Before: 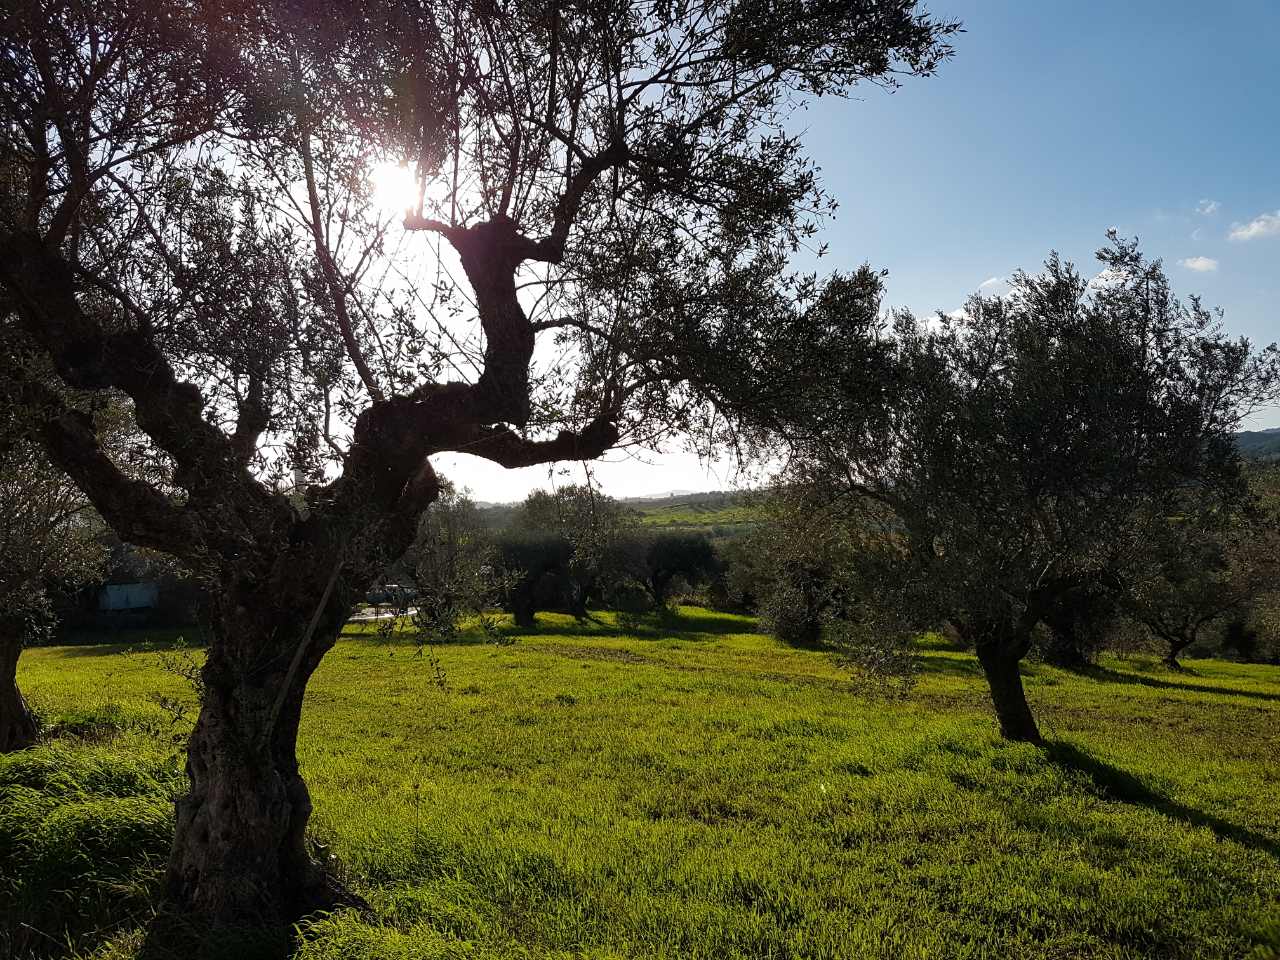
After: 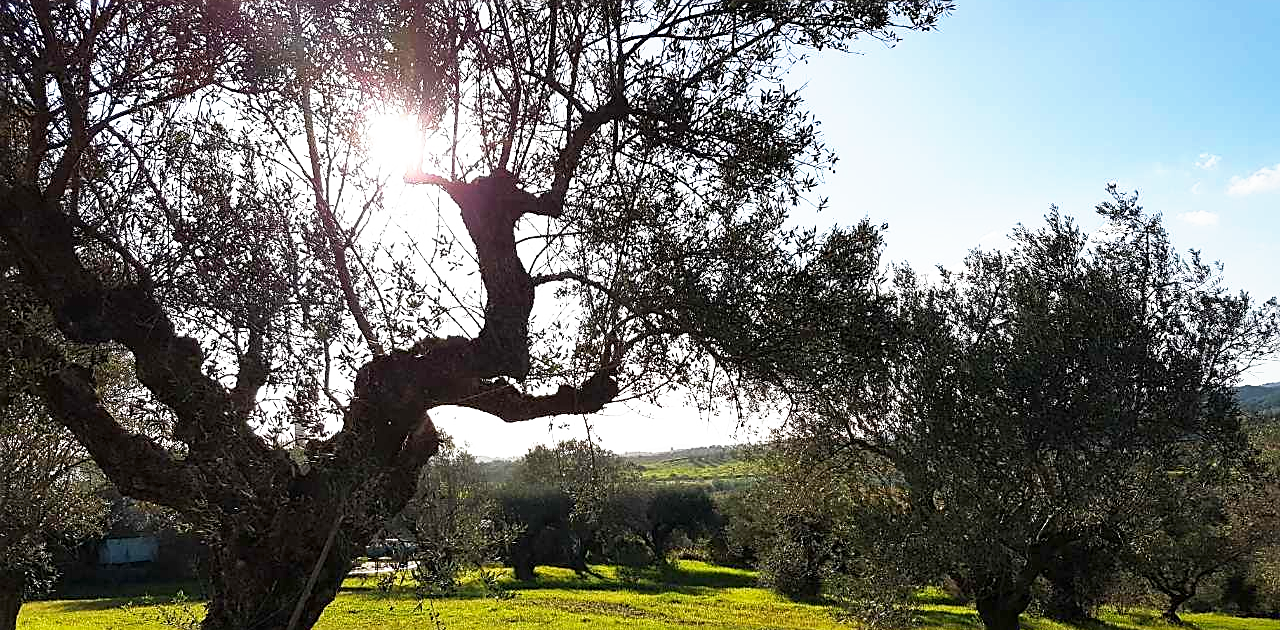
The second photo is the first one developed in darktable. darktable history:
sharpen: on, module defaults
base curve: curves: ch0 [(0, 0) (0.495, 0.917) (1, 1)], preserve colors none
crop and rotate: top 4.848%, bottom 29.503%
